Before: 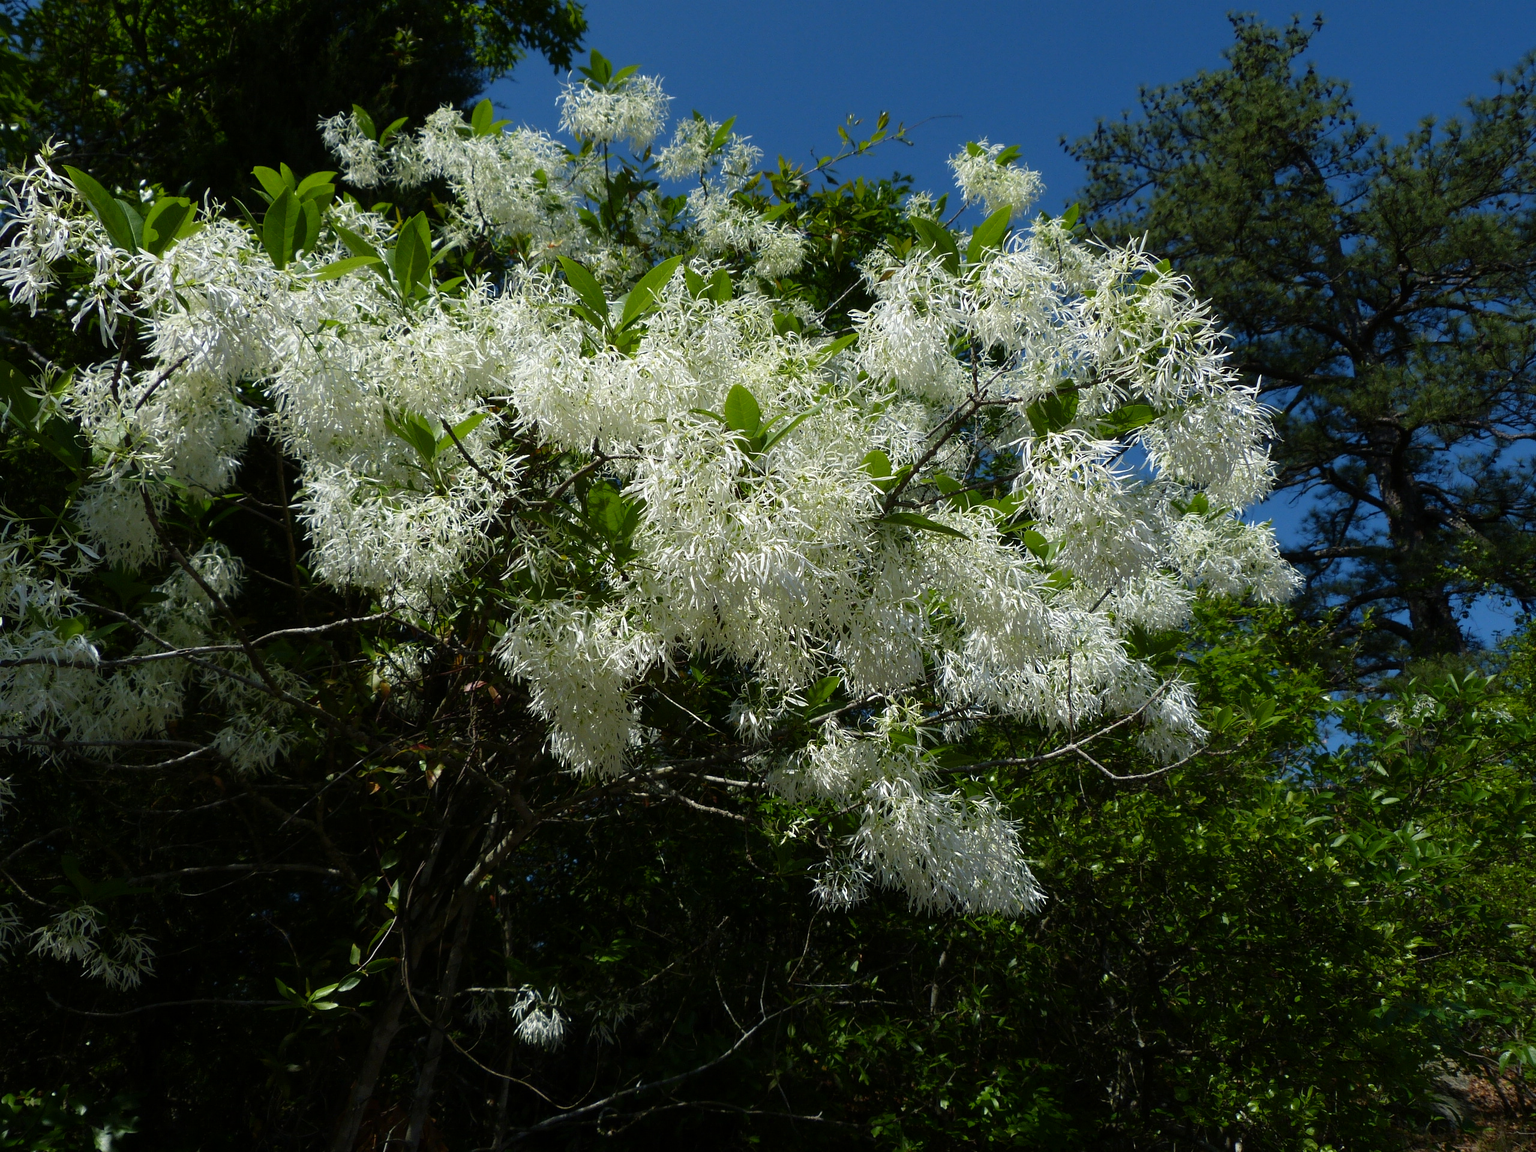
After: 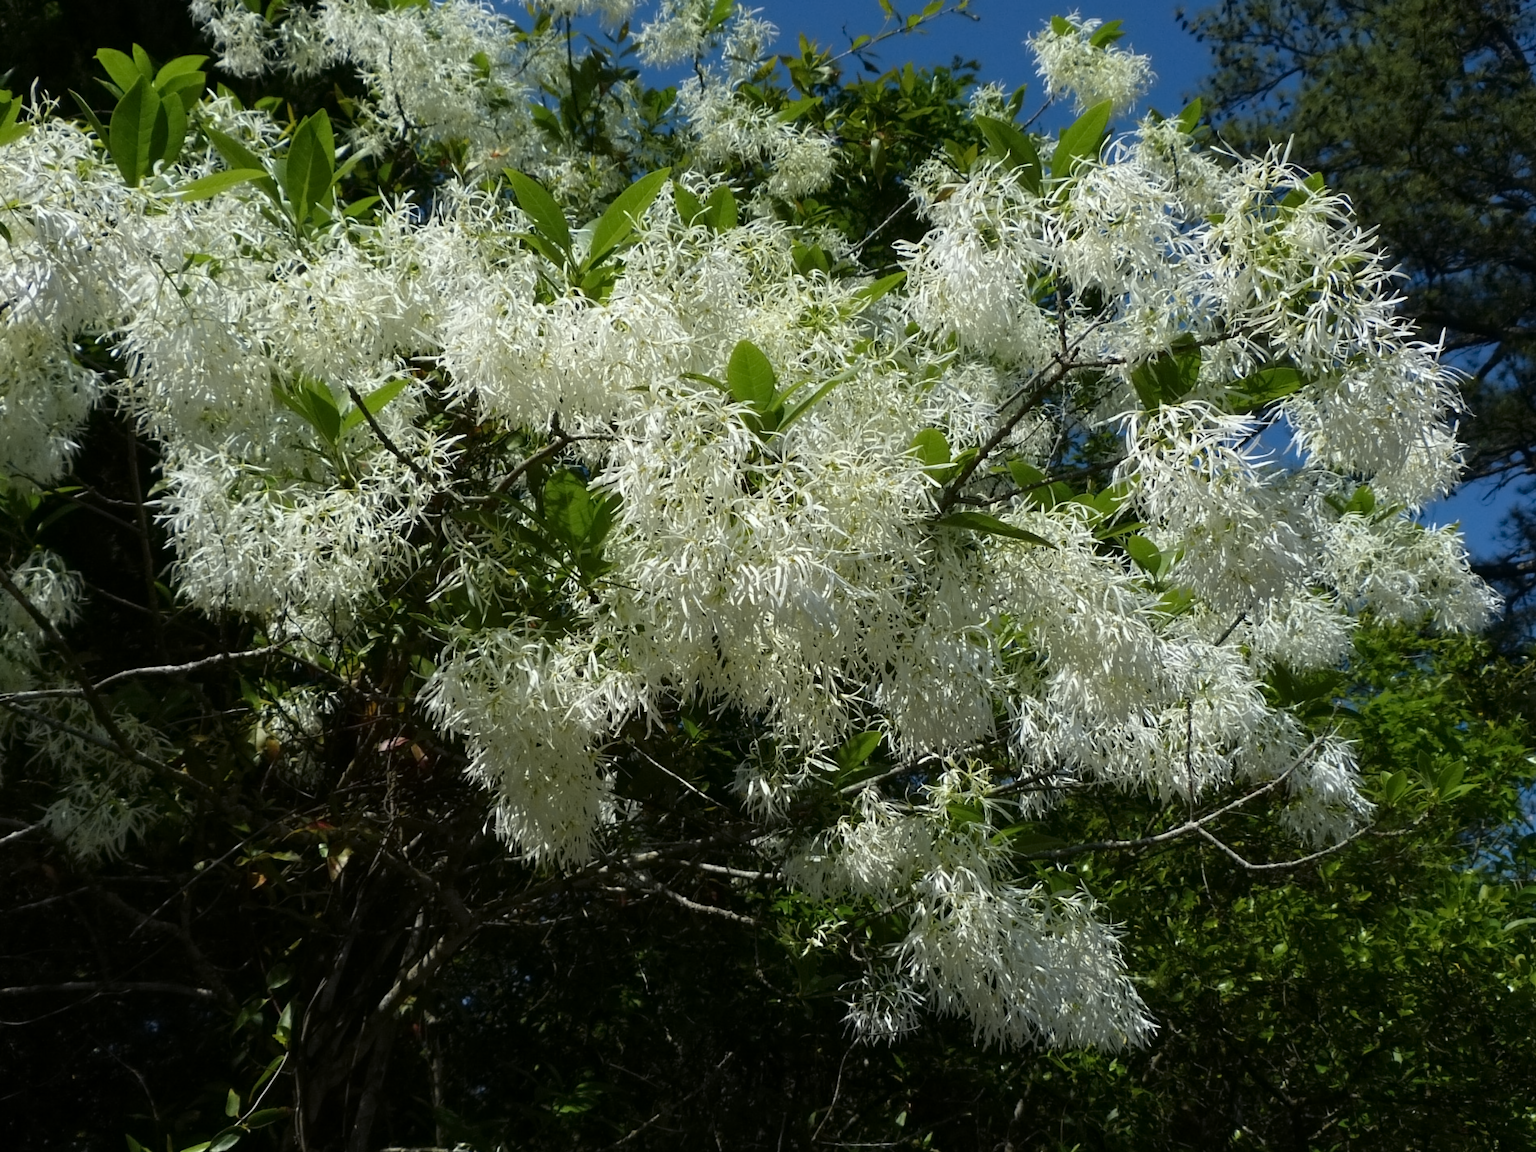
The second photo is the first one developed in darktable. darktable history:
crop and rotate: left 11.831%, top 11.346%, right 13.429%, bottom 13.899%
lowpass: radius 0.5, unbound 0
contrast equalizer: y [[0.5 ×6], [0.5 ×6], [0.5 ×6], [0 ×6], [0, 0.039, 0.251, 0.29, 0.293, 0.292]]
